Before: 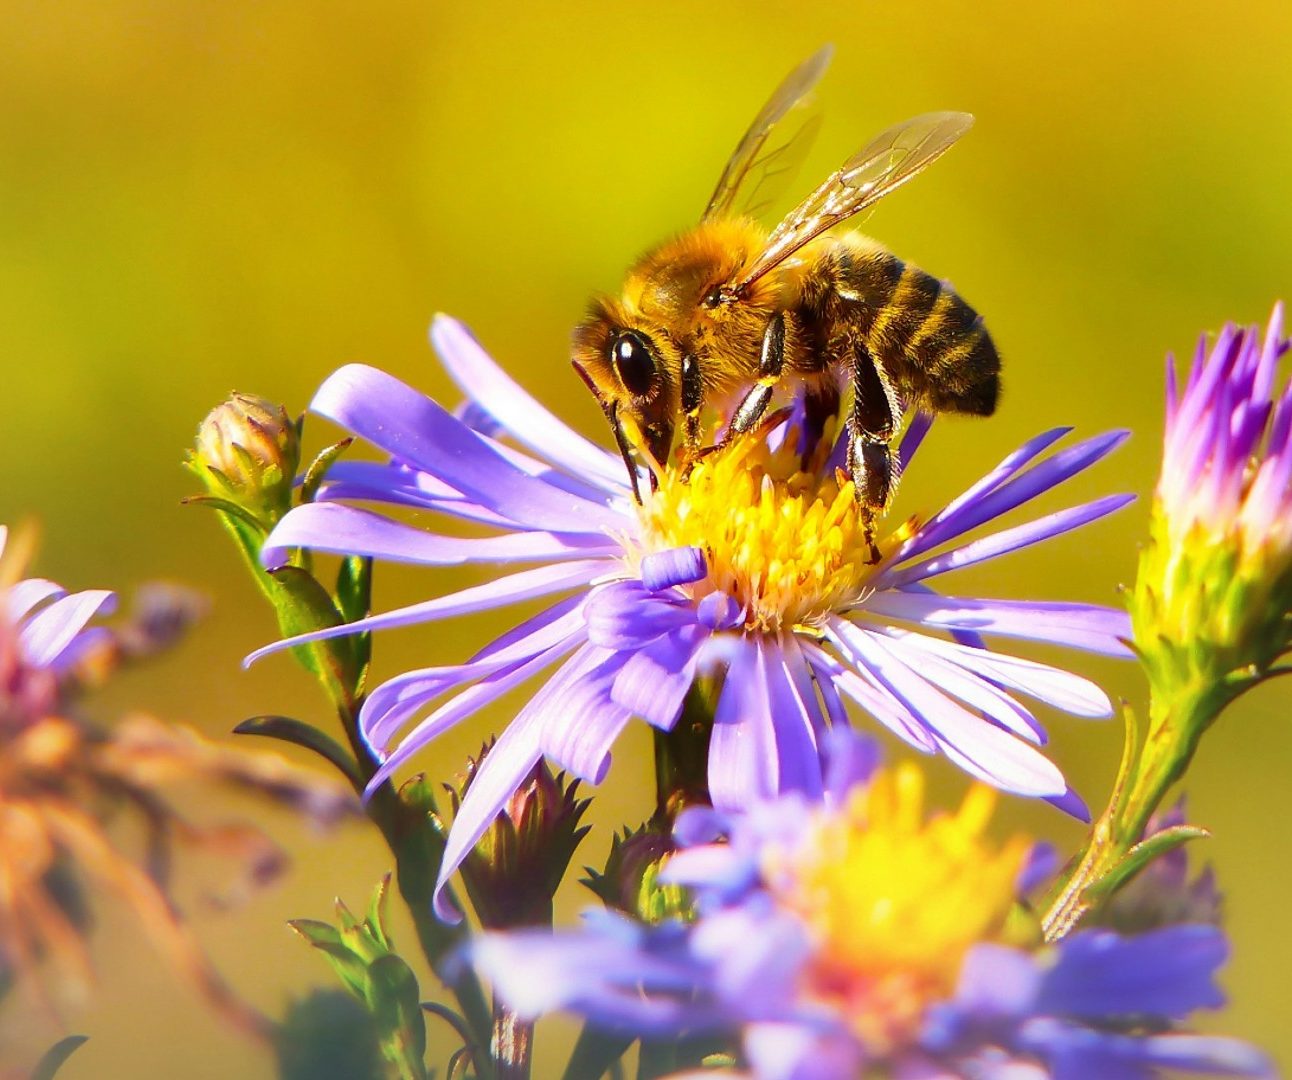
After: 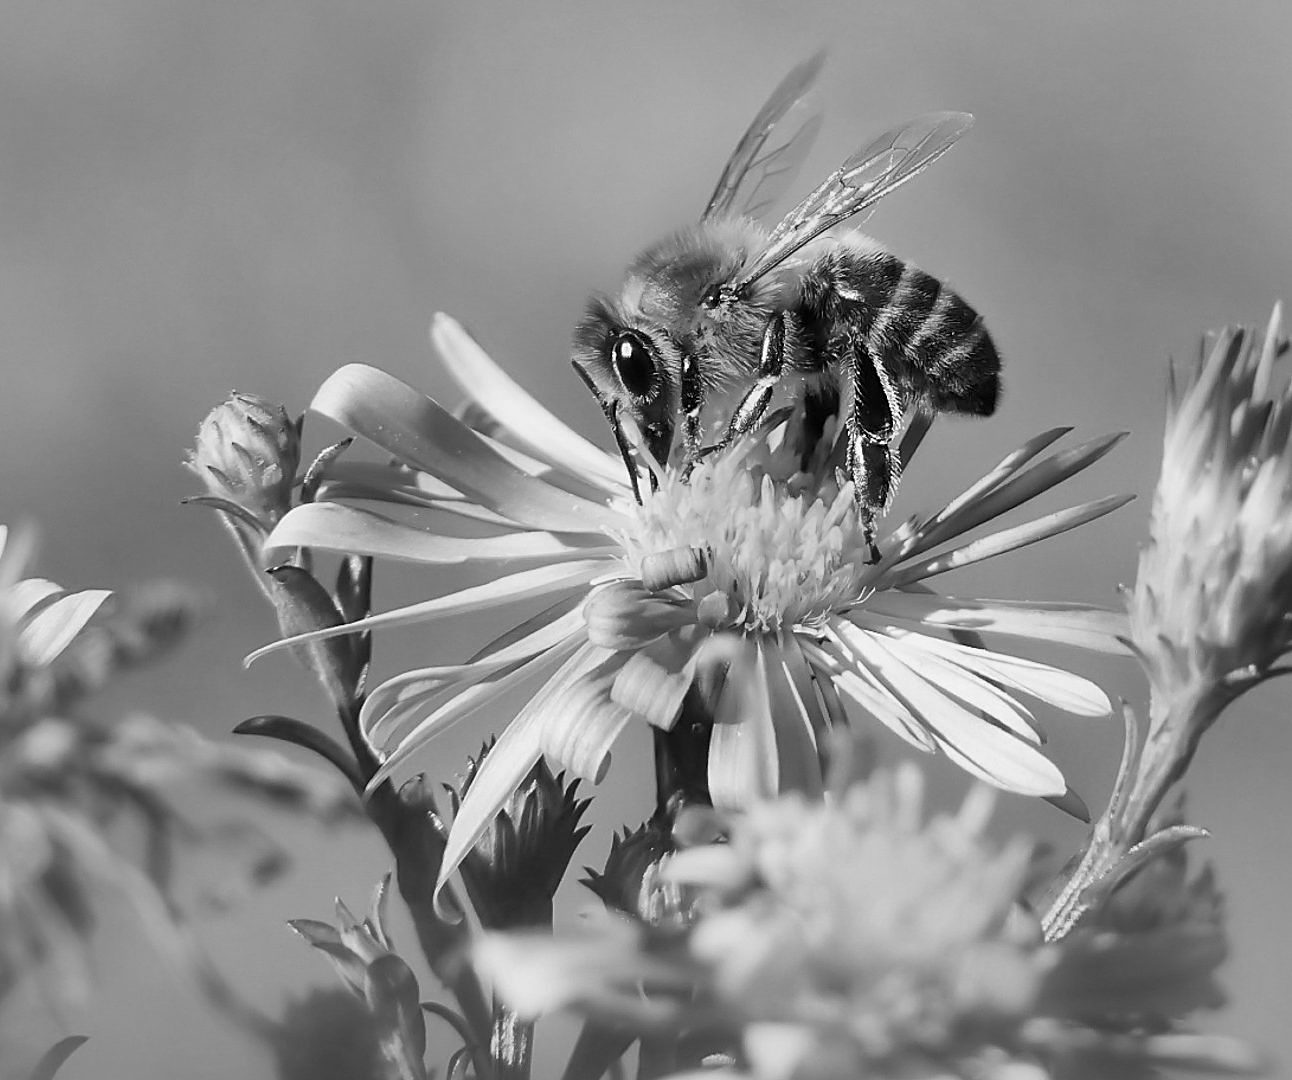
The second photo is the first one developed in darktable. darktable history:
sharpen: on, module defaults
exposure: black level correction 0.001, exposure -0.125 EV, compensate exposure bias true, compensate highlight preservation false
monochrome: a -4.13, b 5.16, size 1
